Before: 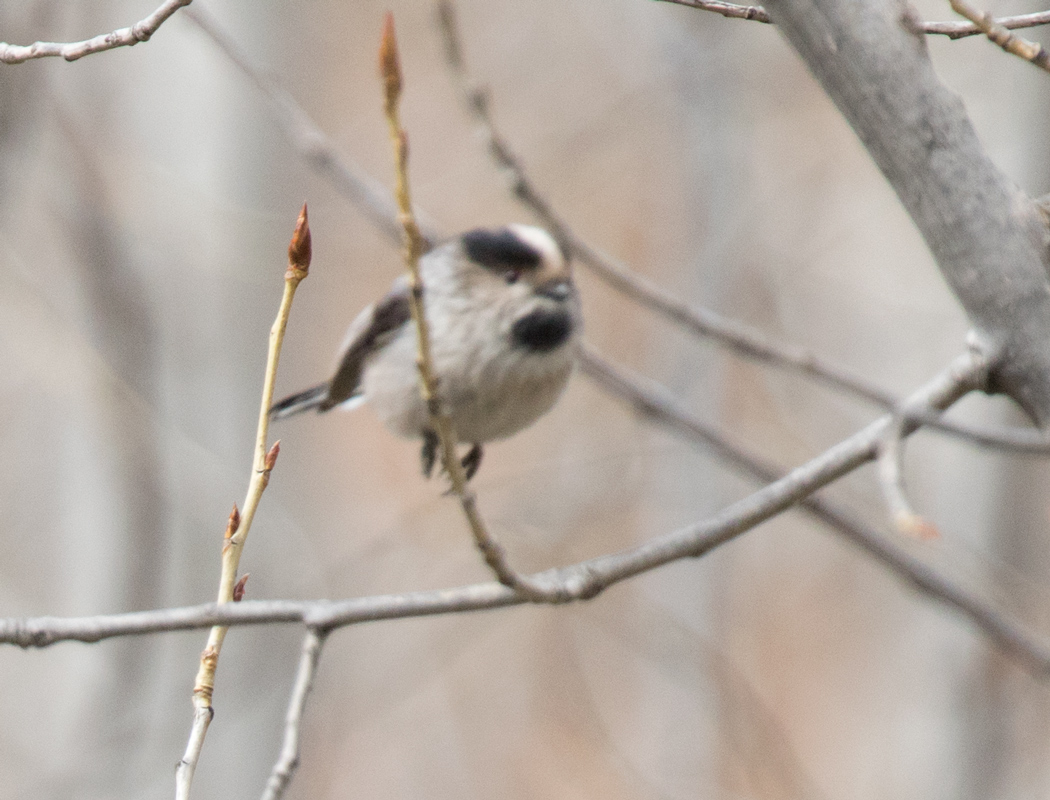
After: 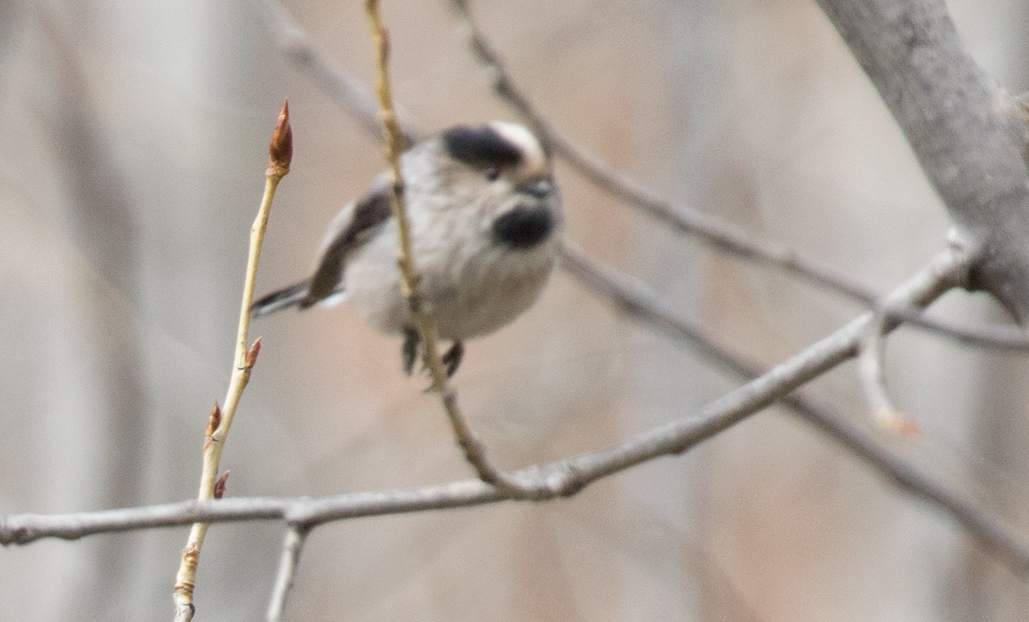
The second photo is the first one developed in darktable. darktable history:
crop and rotate: left 1.817%, top 12.88%, right 0.147%, bottom 9.324%
shadows and highlights: shadows 36.56, highlights -27, soften with gaussian
